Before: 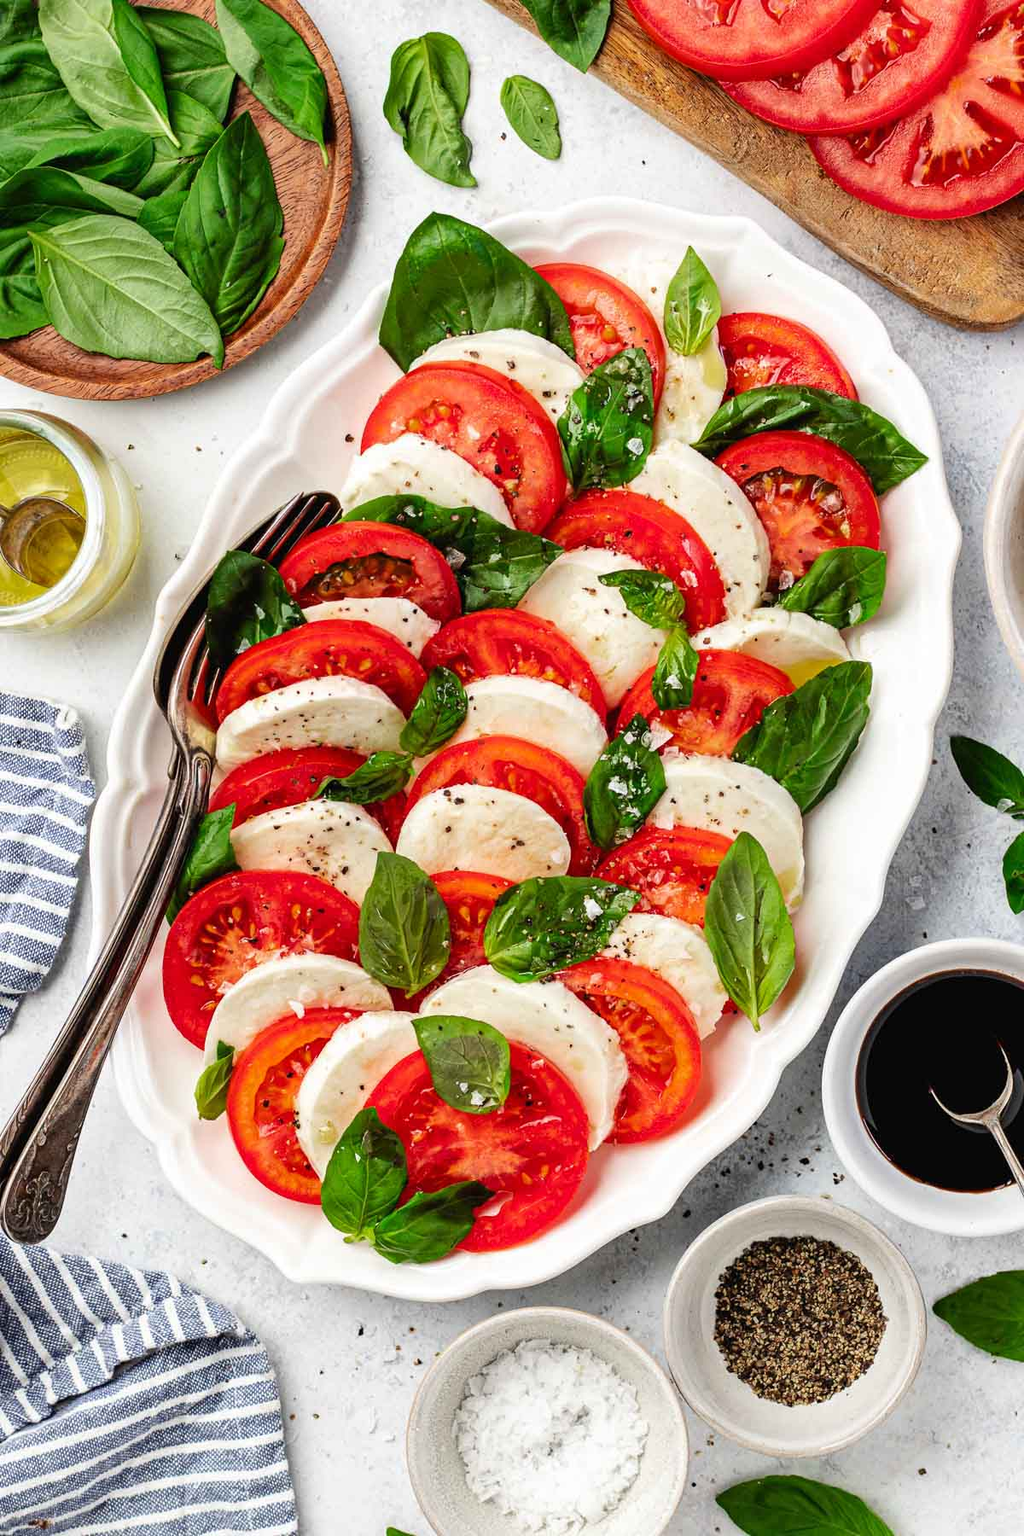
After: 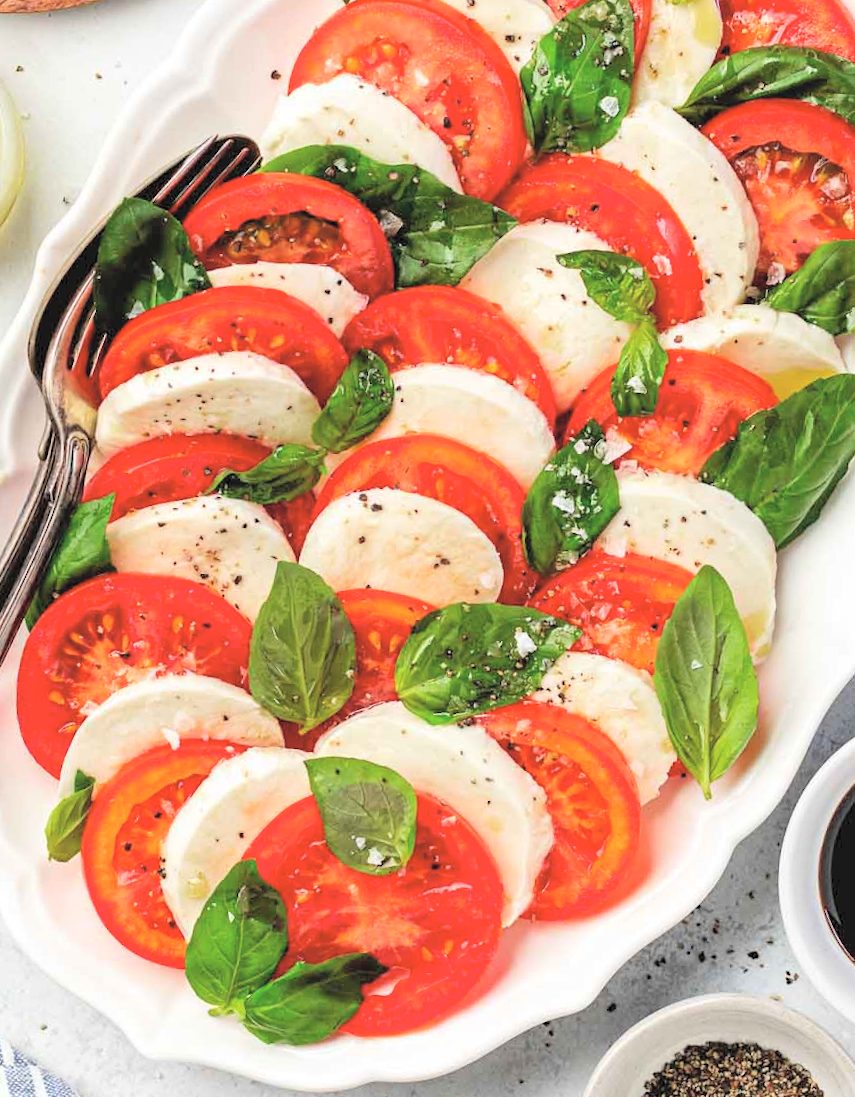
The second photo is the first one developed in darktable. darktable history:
contrast brightness saturation: brightness 0.28
crop and rotate: angle -3.7°, left 9.844%, top 21.29%, right 12.087%, bottom 11.952%
